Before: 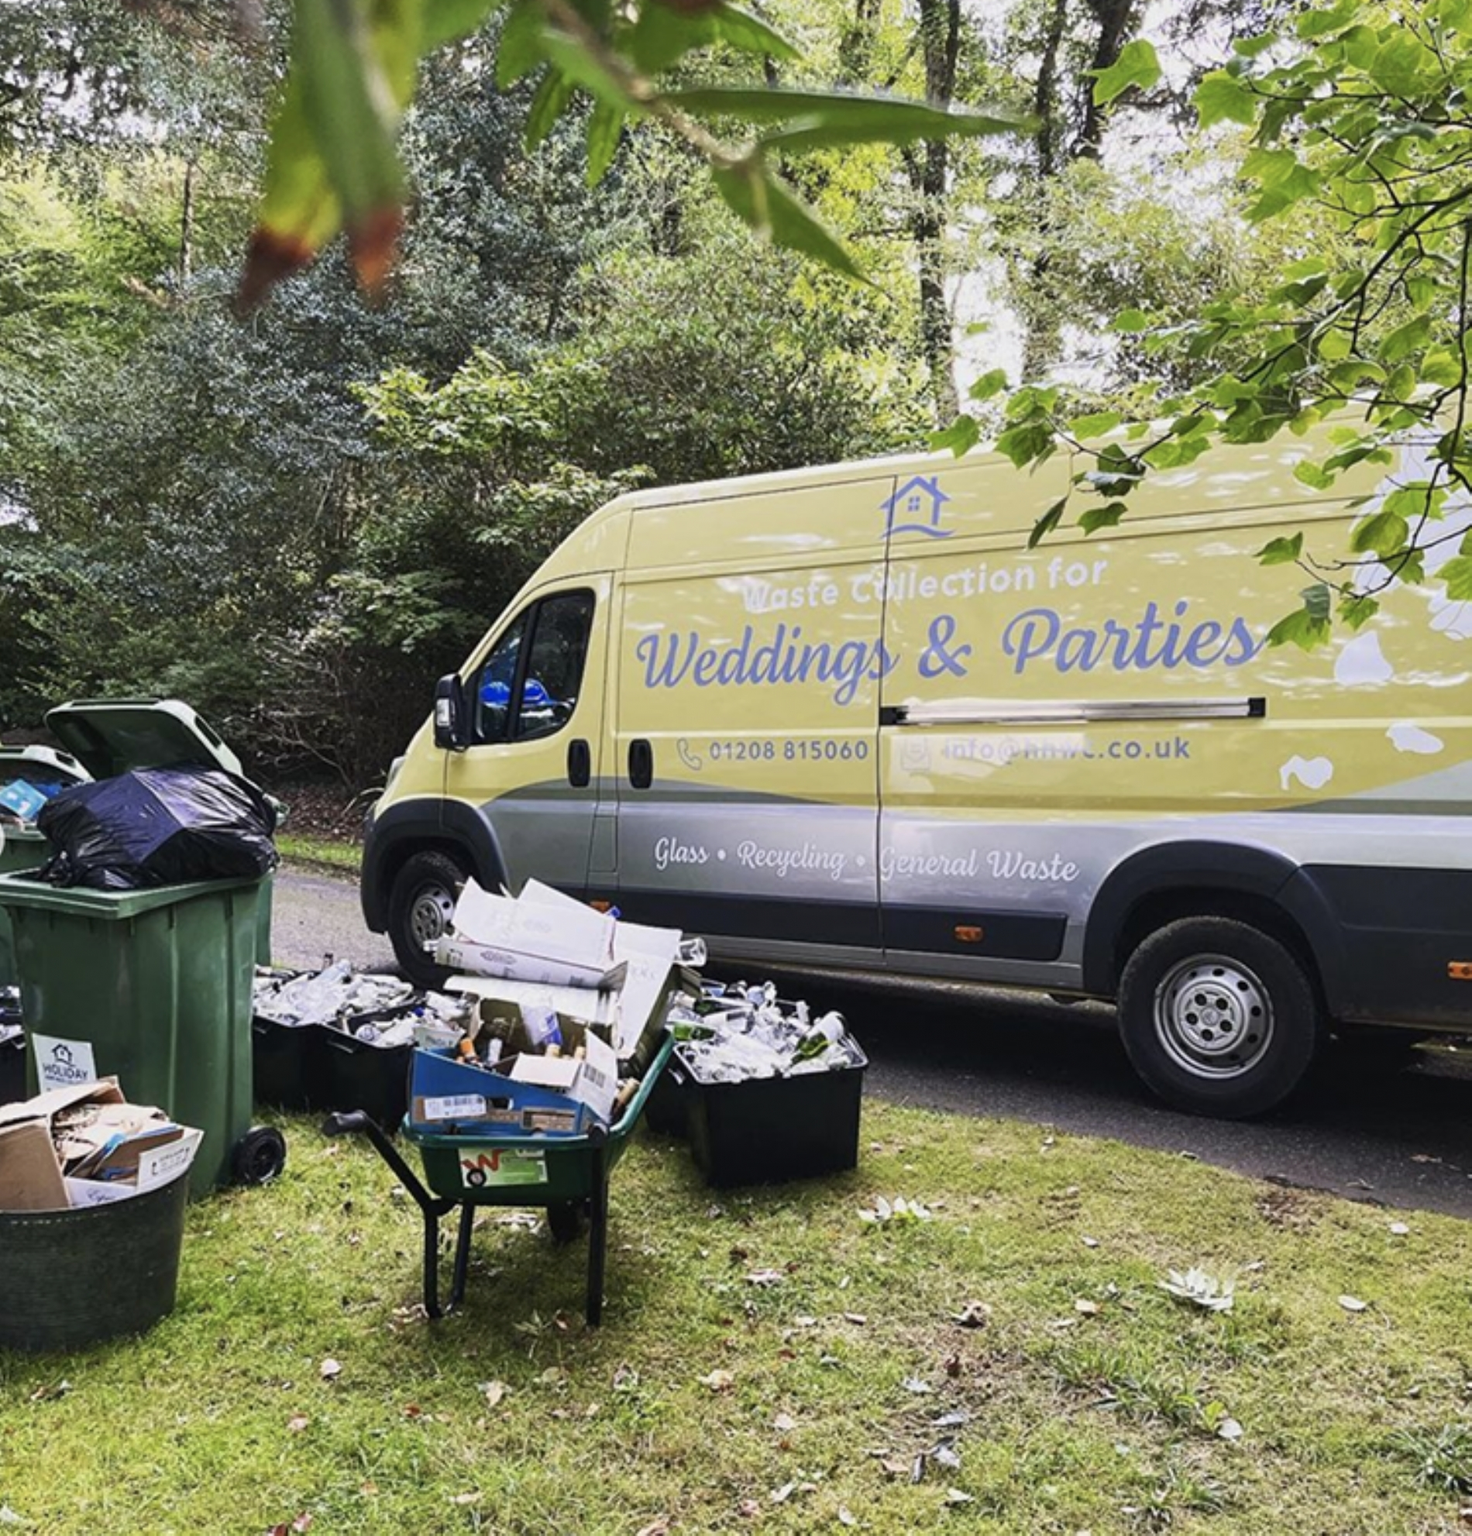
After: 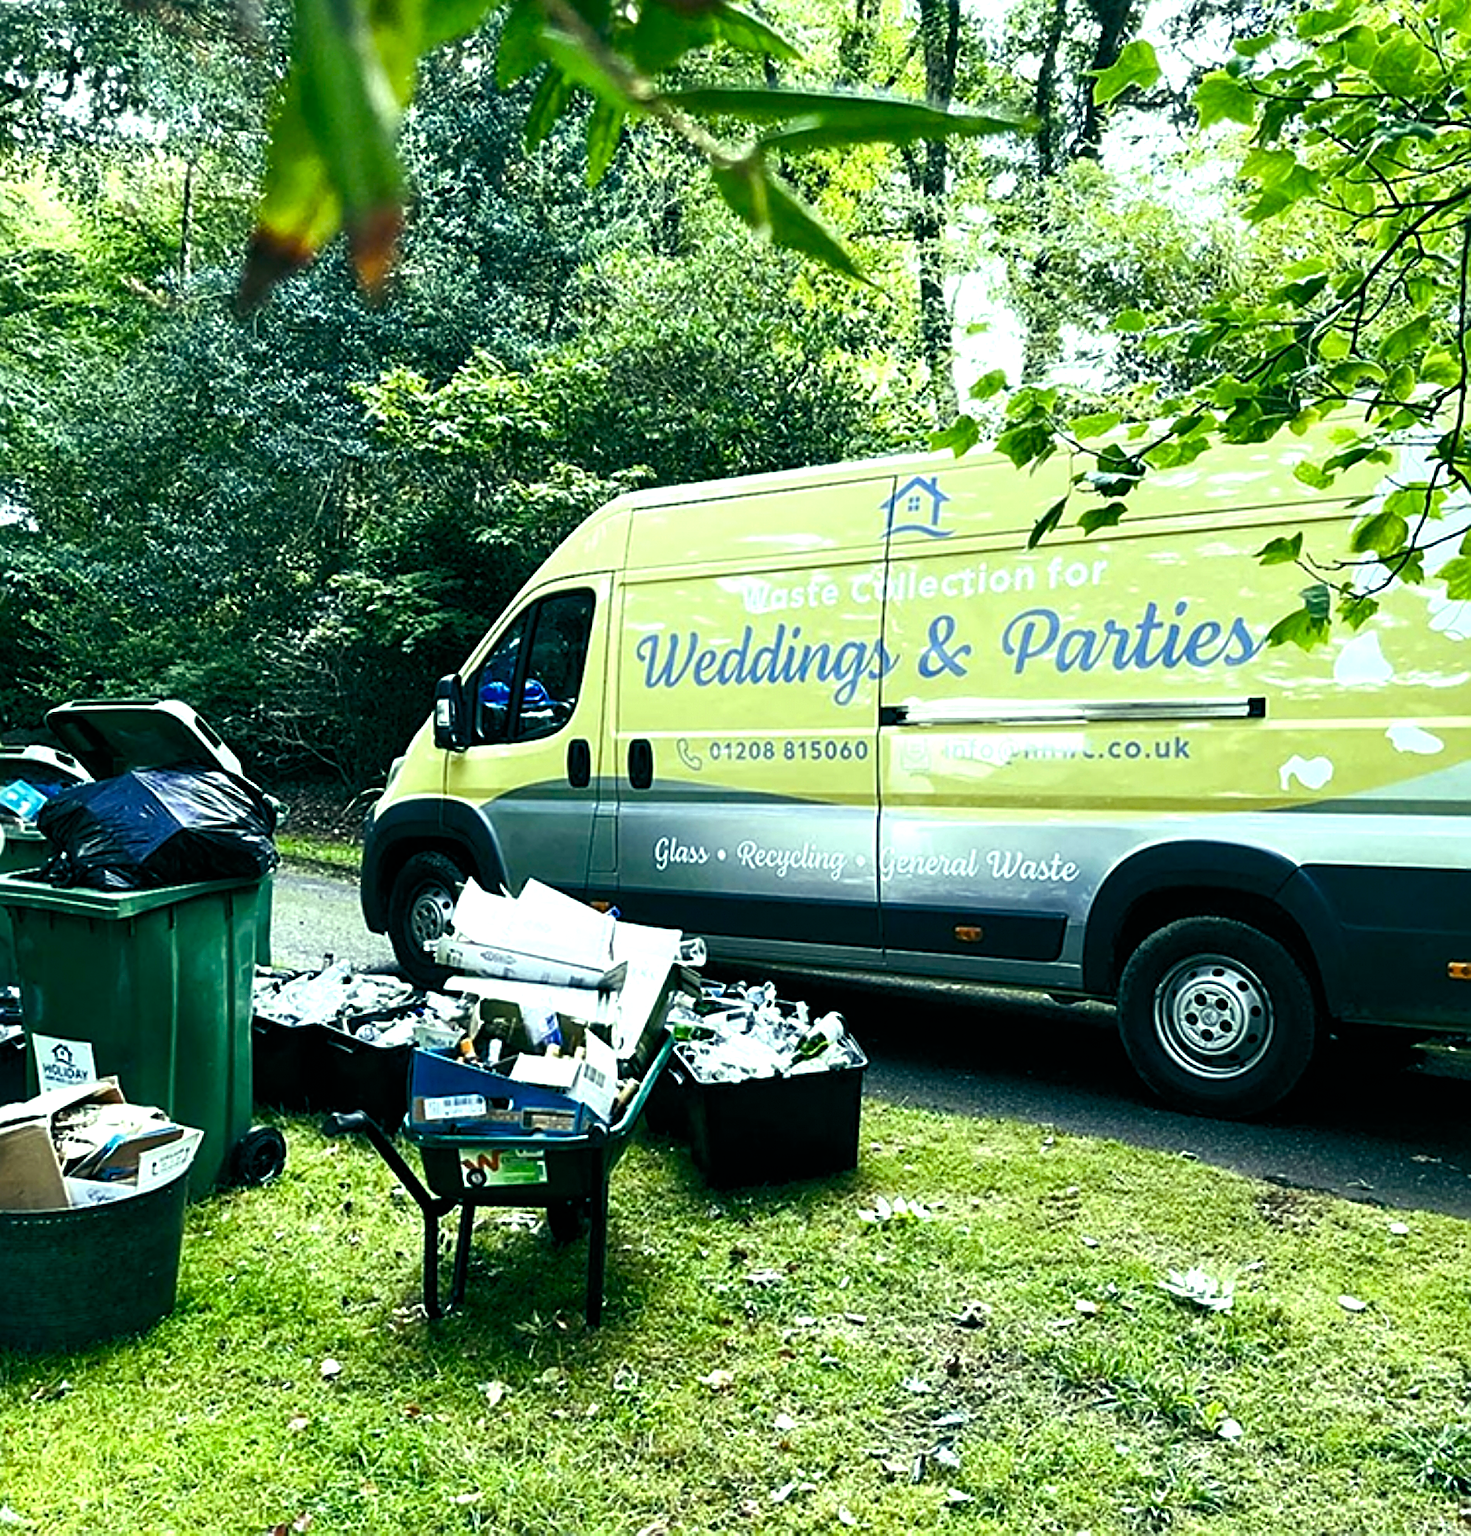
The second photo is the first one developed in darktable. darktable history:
color balance rgb: shadows lift › luminance -7.7%, shadows lift › chroma 2.13%, shadows lift › hue 165.27°, power › luminance -7.77%, power › chroma 1.1%, power › hue 215.88°, highlights gain › luminance 15.15%, highlights gain › chroma 7%, highlights gain › hue 125.57°, global offset › luminance -0.33%, global offset › chroma 0.11%, global offset › hue 165.27°, perceptual saturation grading › global saturation 24.42%, perceptual saturation grading › highlights -24.42%, perceptual saturation grading › mid-tones 24.42%, perceptual saturation grading › shadows 40%, perceptual brilliance grading › global brilliance -5%, perceptual brilliance grading › highlights 24.42%, perceptual brilliance grading › mid-tones 7%, perceptual brilliance grading › shadows -5%
sharpen: radius 2.531, amount 0.628
